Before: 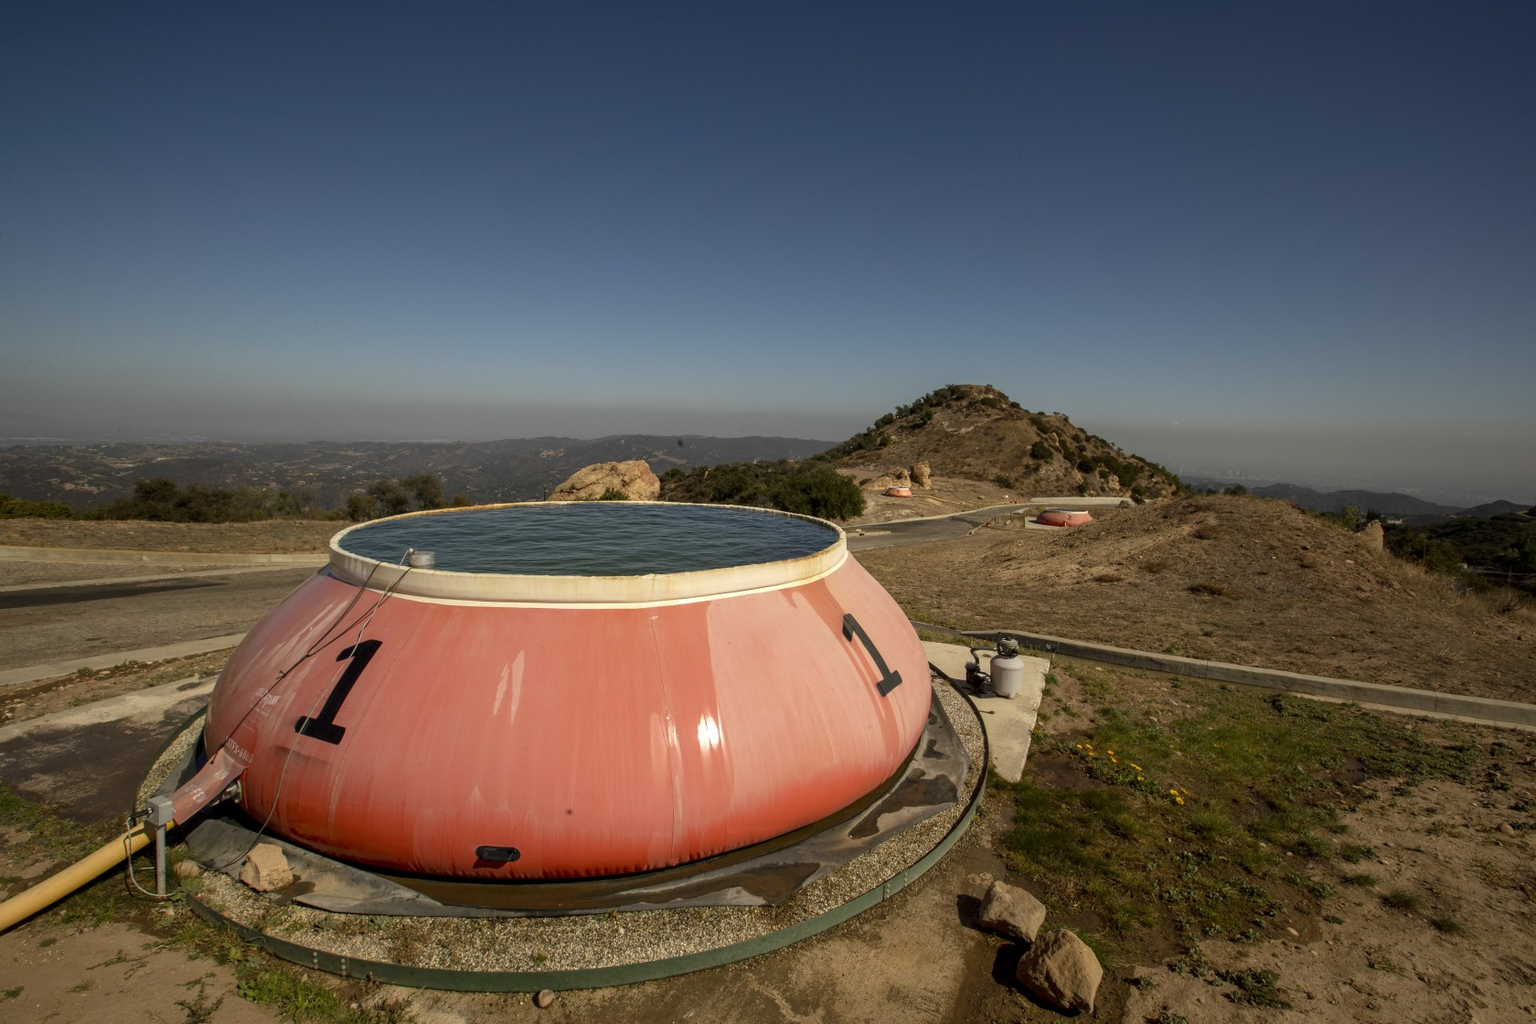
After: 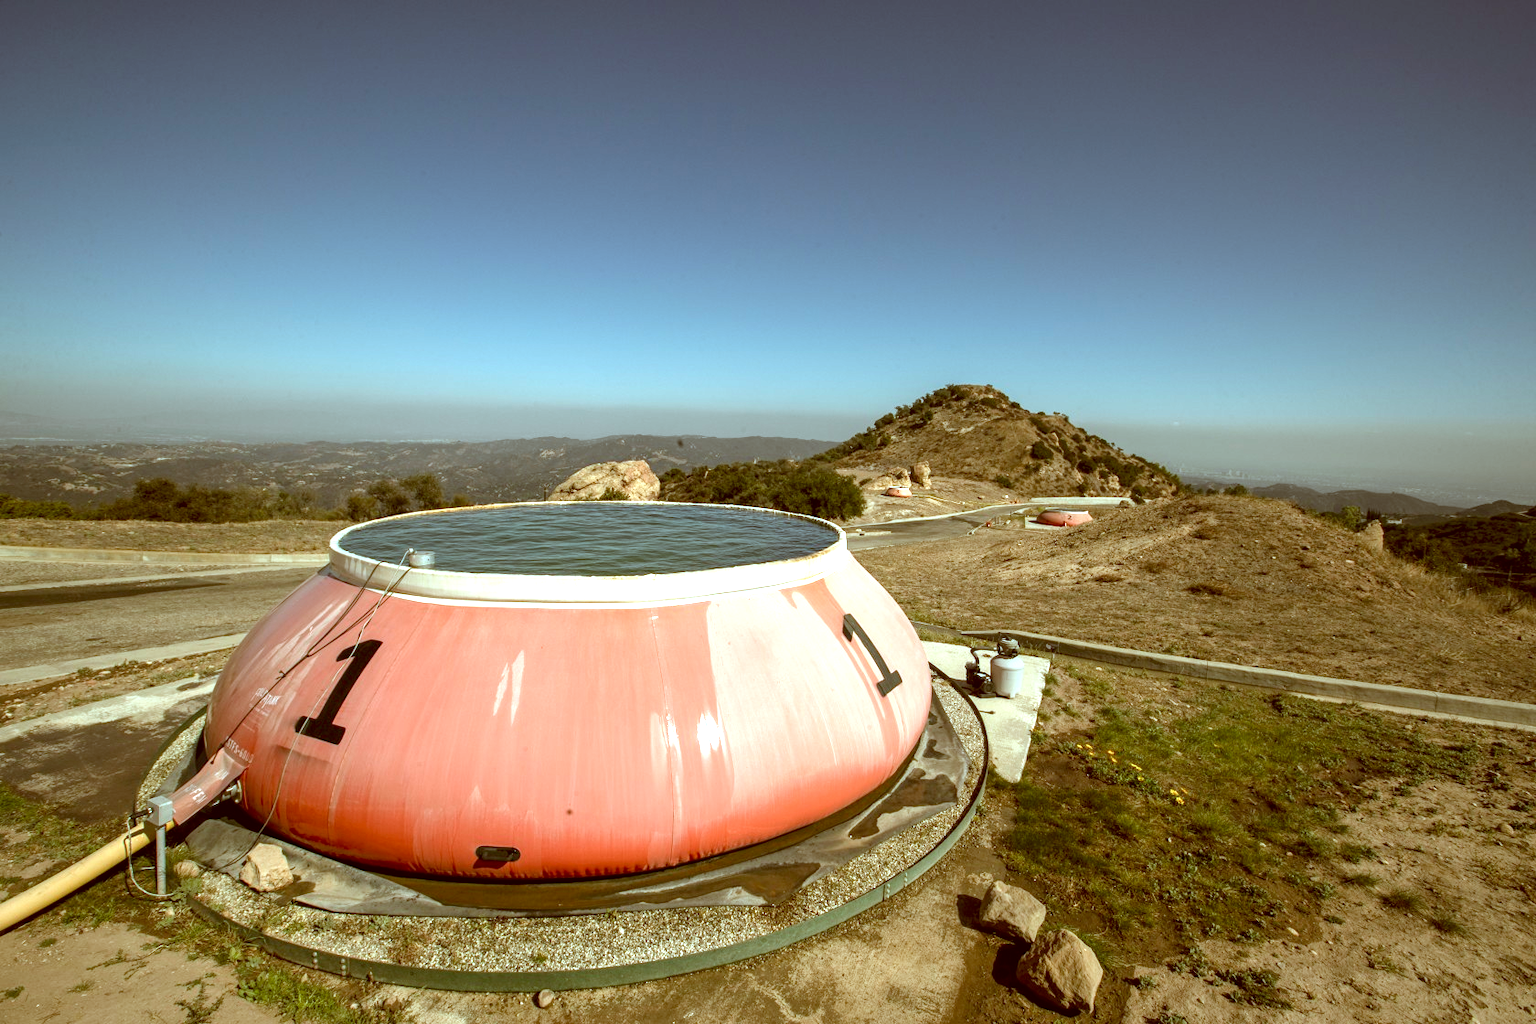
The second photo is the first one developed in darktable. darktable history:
color correction: highlights a* -14.62, highlights b* -16.22, shadows a* 10.12, shadows b* 29.4
exposure: exposure 1.16 EV, compensate exposure bias true, compensate highlight preservation false
local contrast: highlights 100%, shadows 100%, detail 120%, midtone range 0.2
